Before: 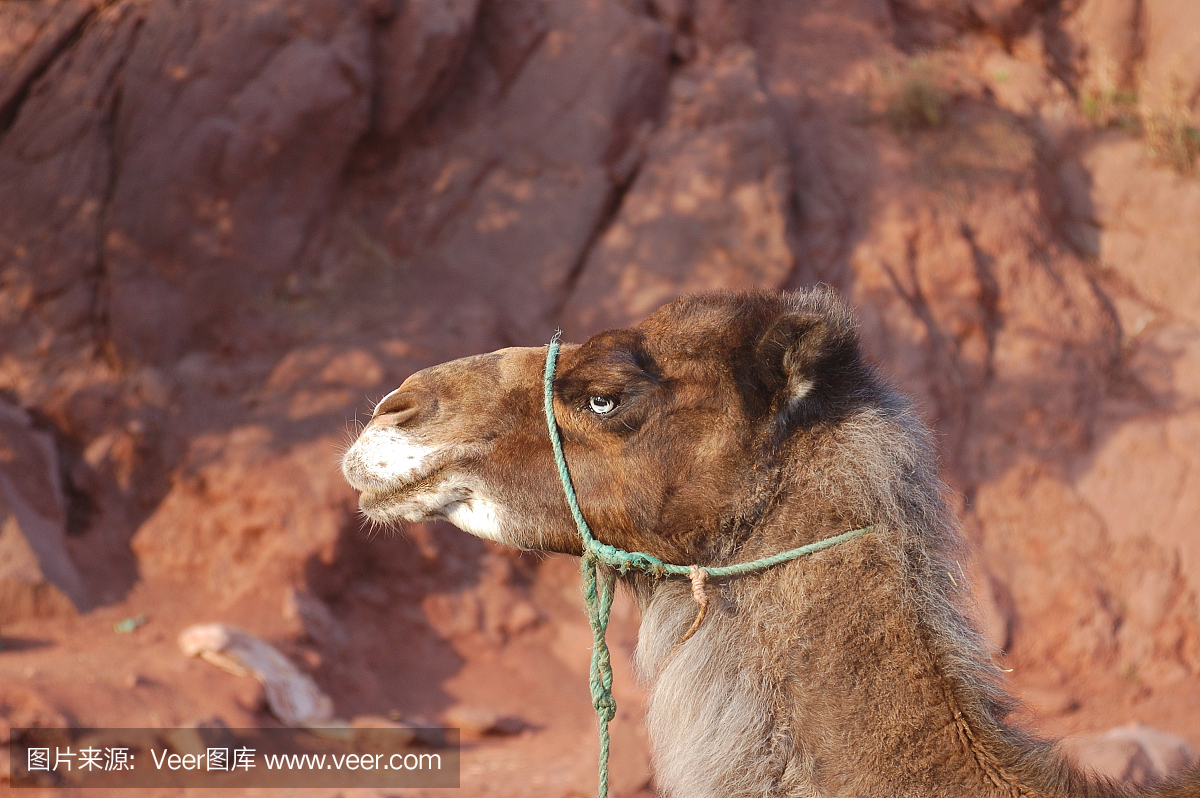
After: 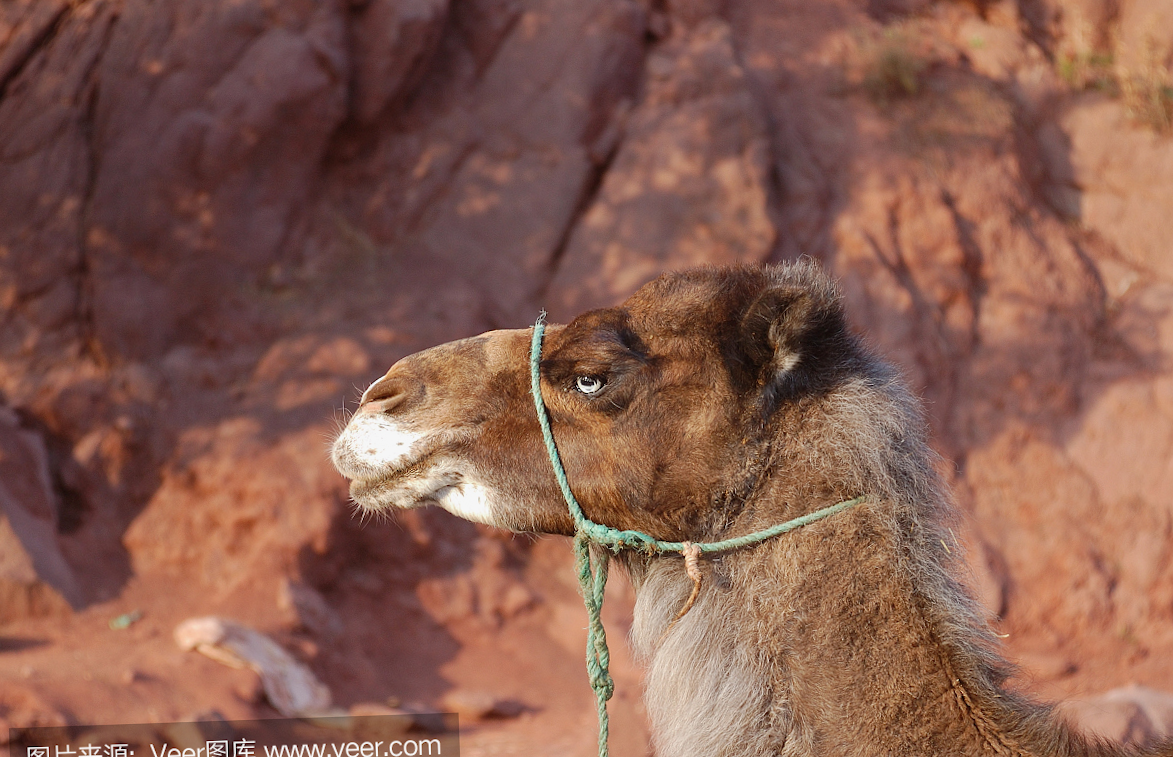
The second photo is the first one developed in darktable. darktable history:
exposure: exposure -0.116 EV, compensate exposure bias true, compensate highlight preservation false
rotate and perspective: rotation -2°, crop left 0.022, crop right 0.978, crop top 0.049, crop bottom 0.951
